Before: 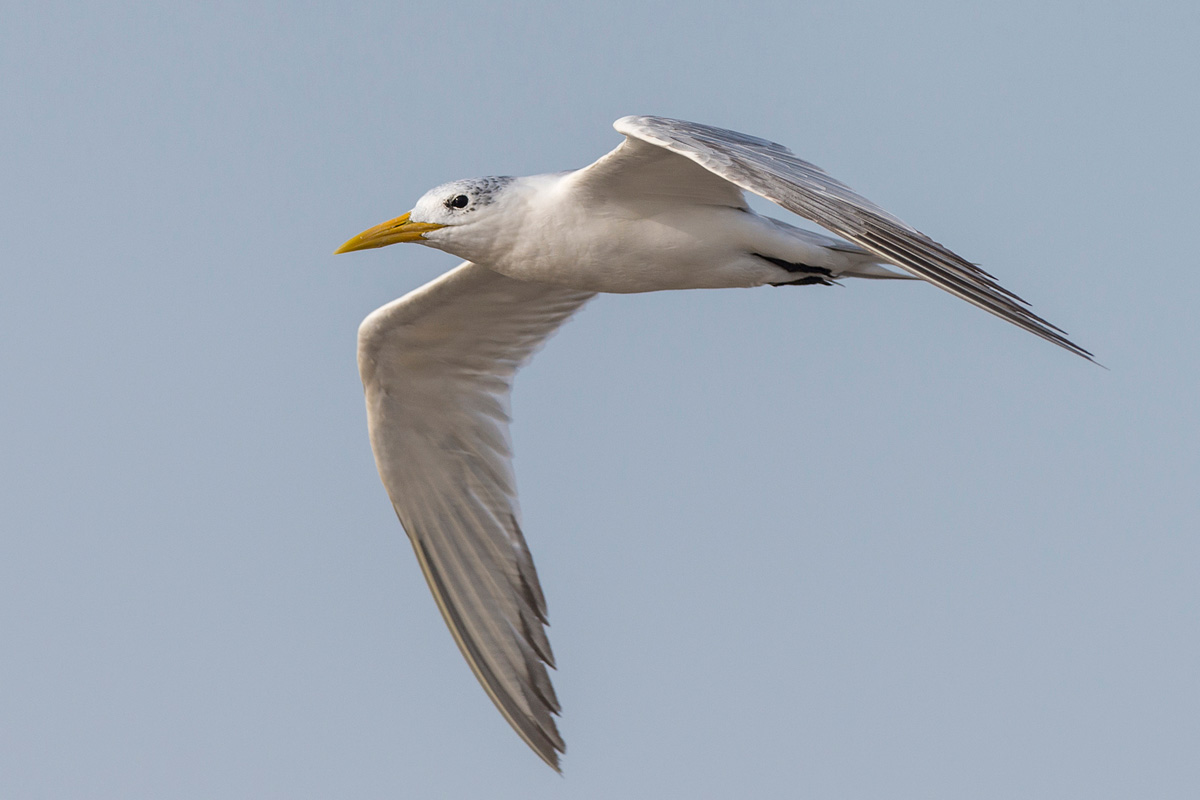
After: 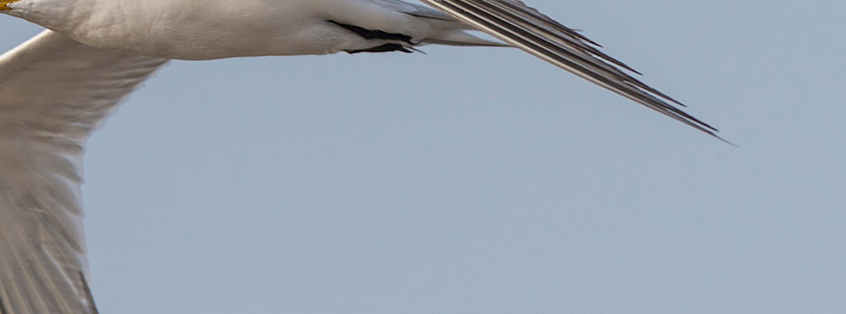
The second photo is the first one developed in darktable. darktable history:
rotate and perspective: rotation 1.69°, lens shift (vertical) -0.023, lens shift (horizontal) -0.291, crop left 0.025, crop right 0.988, crop top 0.092, crop bottom 0.842
crop and rotate: left 27.938%, top 27.046%, bottom 27.046%
